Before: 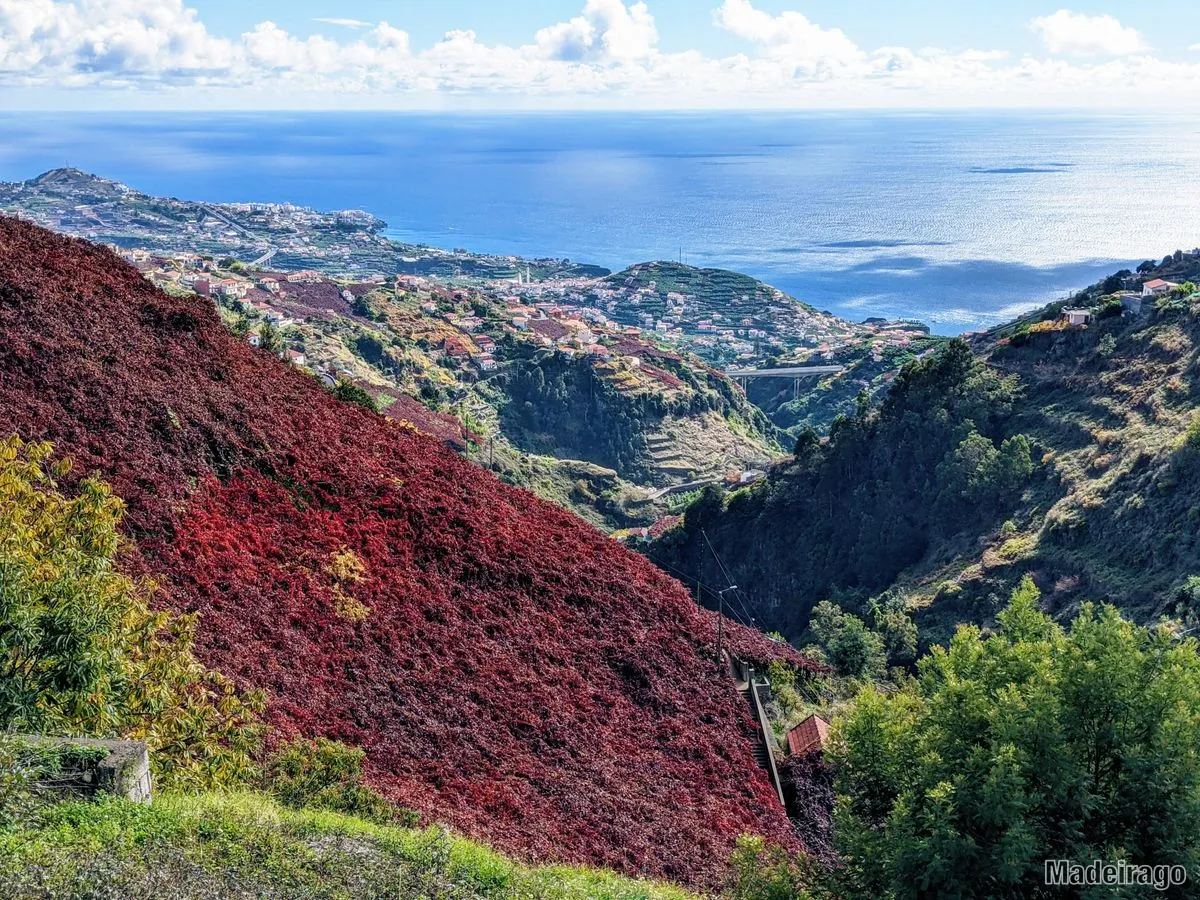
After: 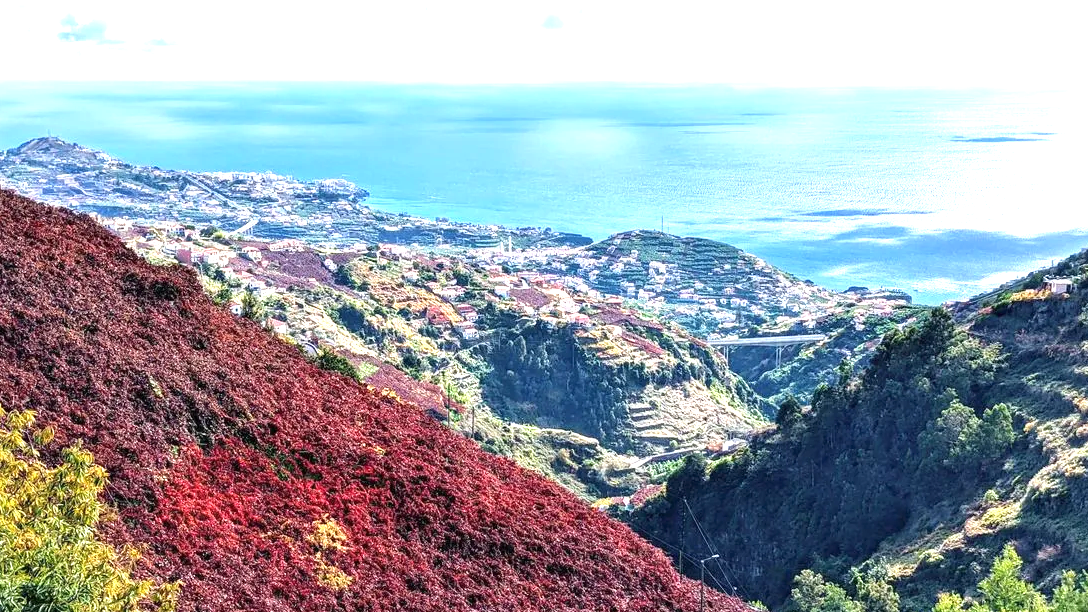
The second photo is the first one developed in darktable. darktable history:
exposure: black level correction 0, exposure 1.1 EV, compensate exposure bias true, compensate highlight preservation false
crop: left 1.509%, top 3.452%, right 7.696%, bottom 28.452%
